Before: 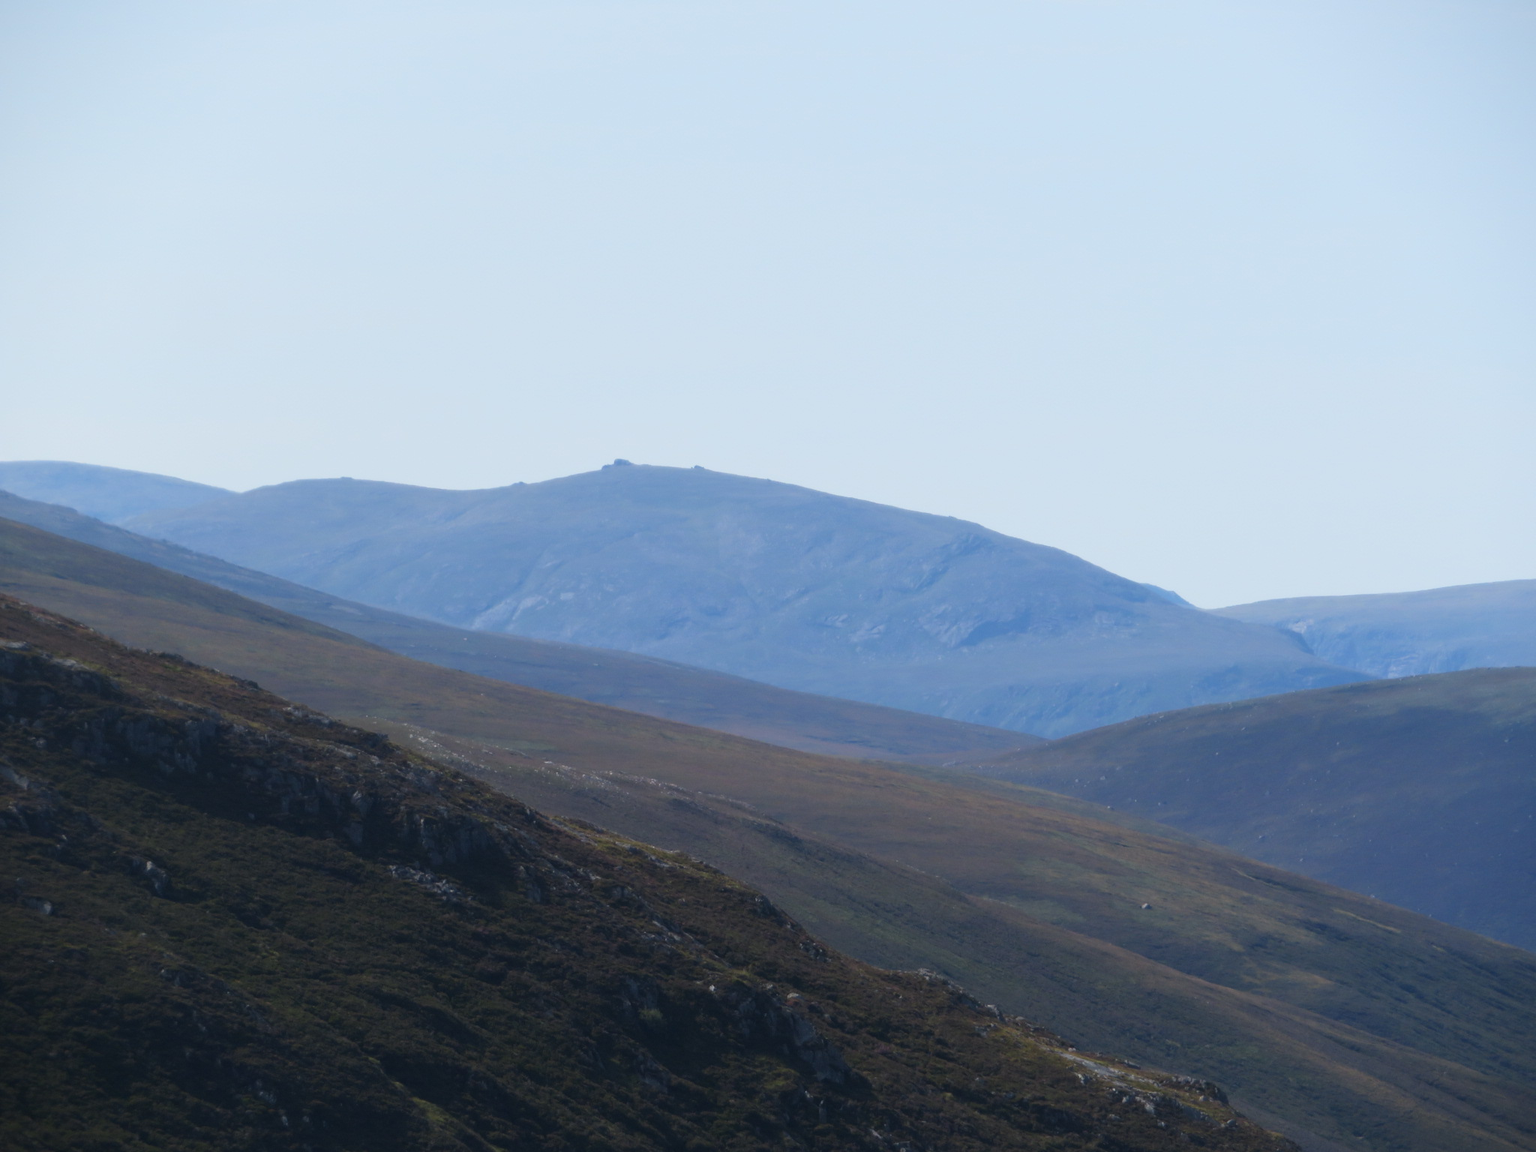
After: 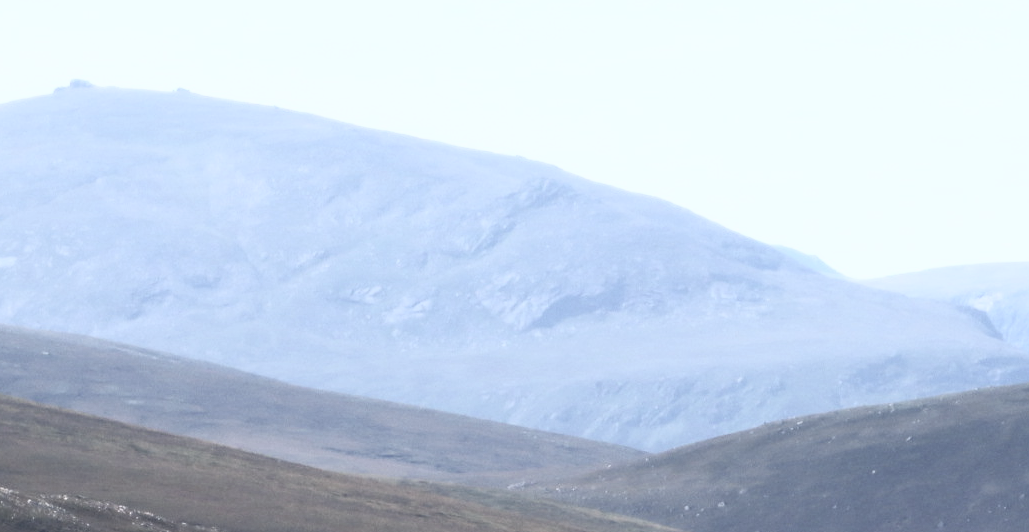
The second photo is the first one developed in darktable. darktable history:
contrast brightness saturation: contrast 0.57, brightness 0.57, saturation -0.34
crop: left 36.607%, top 34.735%, right 13.146%, bottom 30.611%
